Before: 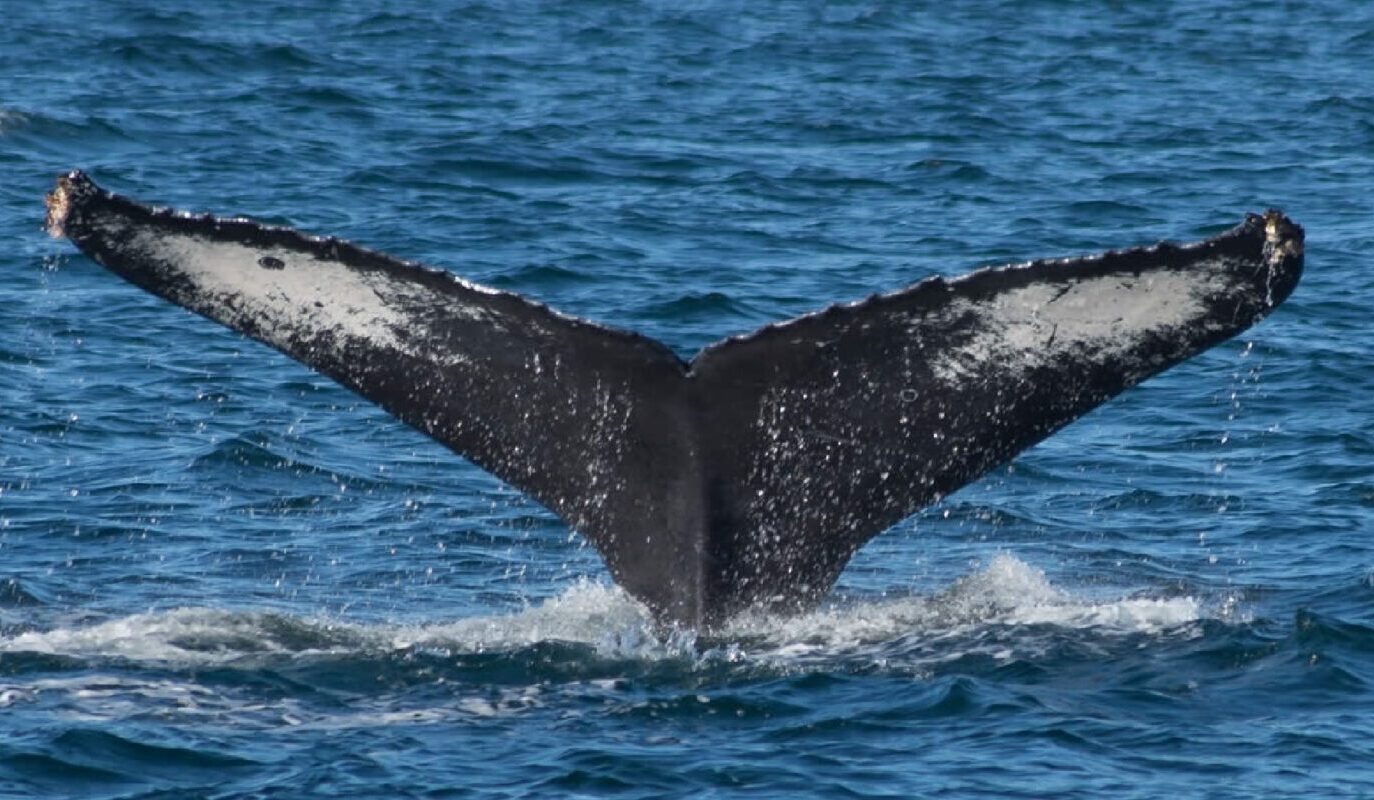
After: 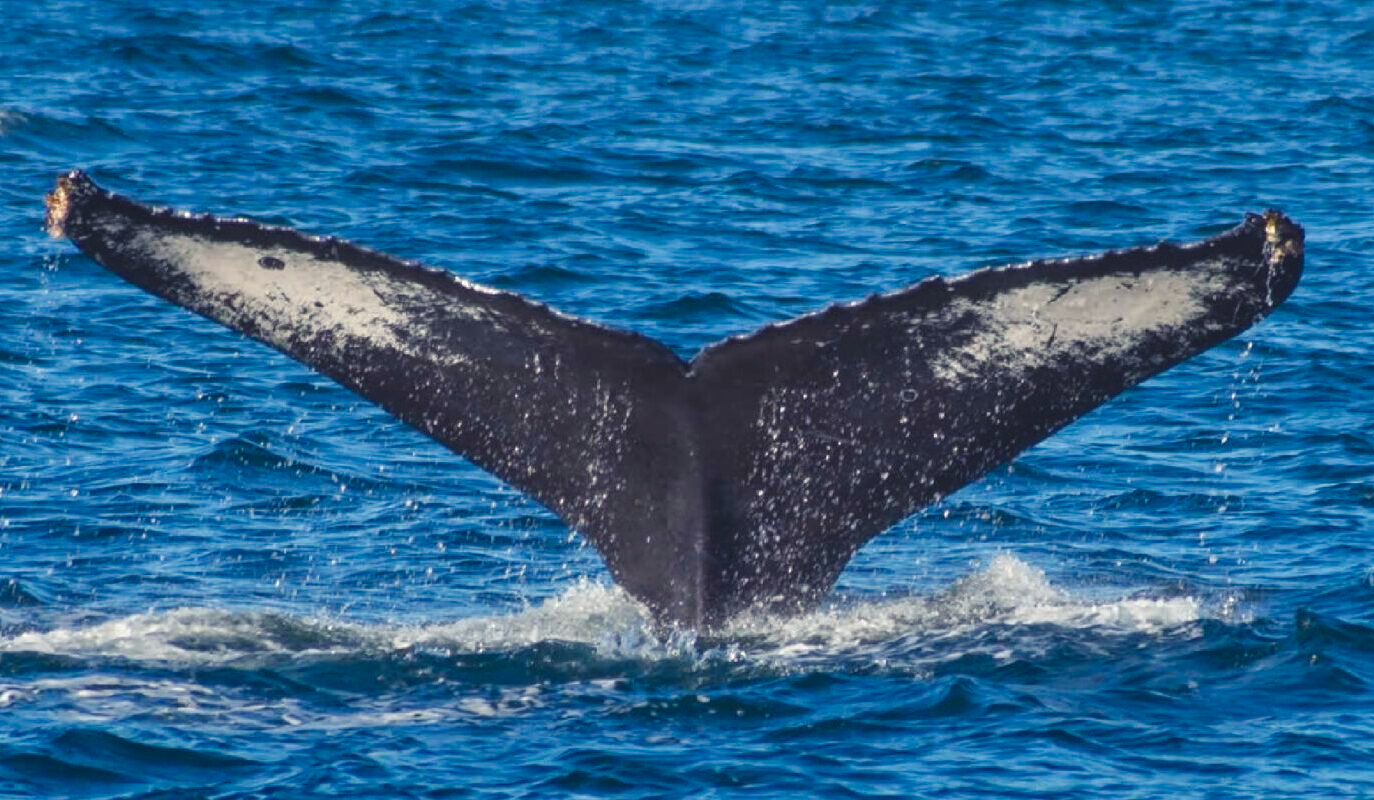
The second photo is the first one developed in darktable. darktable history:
shadows and highlights: shadows 22.7, highlights -48.71, soften with gaussian
color balance rgb: shadows lift › chroma 3%, shadows lift › hue 280.8°, power › hue 330°, highlights gain › chroma 3%, highlights gain › hue 75.6°, global offset › luminance 1.5%, perceptual saturation grading › global saturation 20%, perceptual saturation grading › highlights -25%, perceptual saturation grading › shadows 50%, global vibrance 30%
local contrast: on, module defaults
